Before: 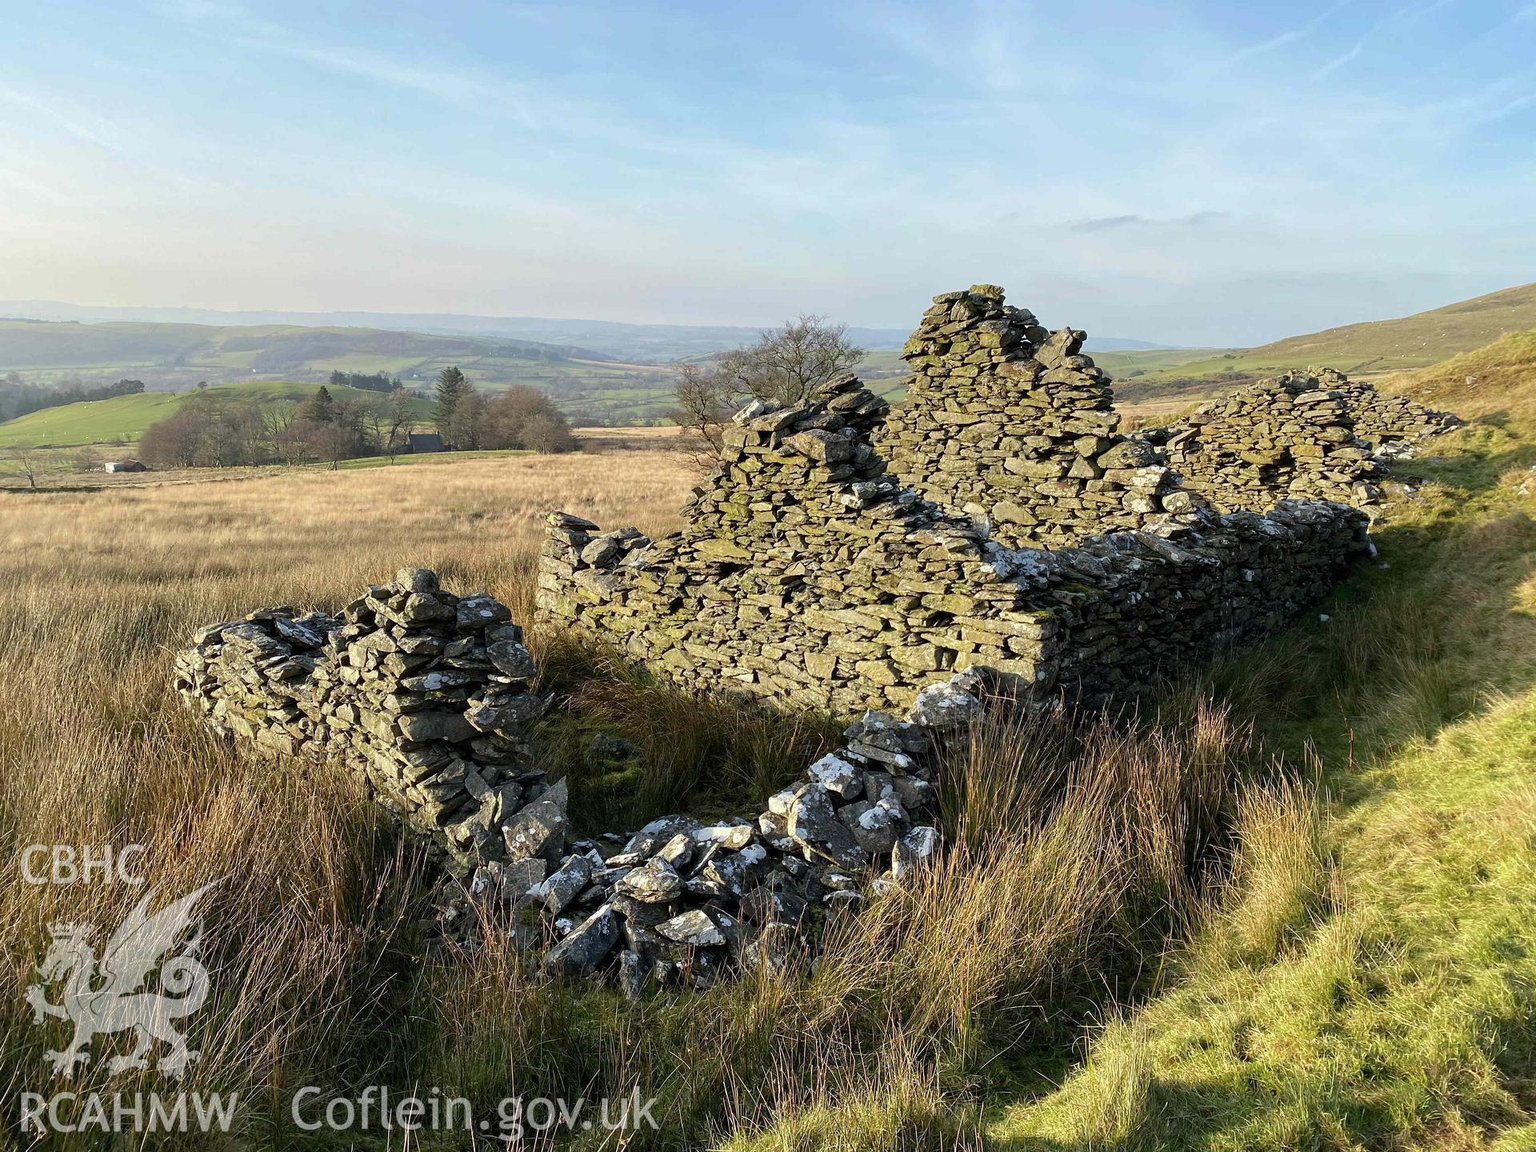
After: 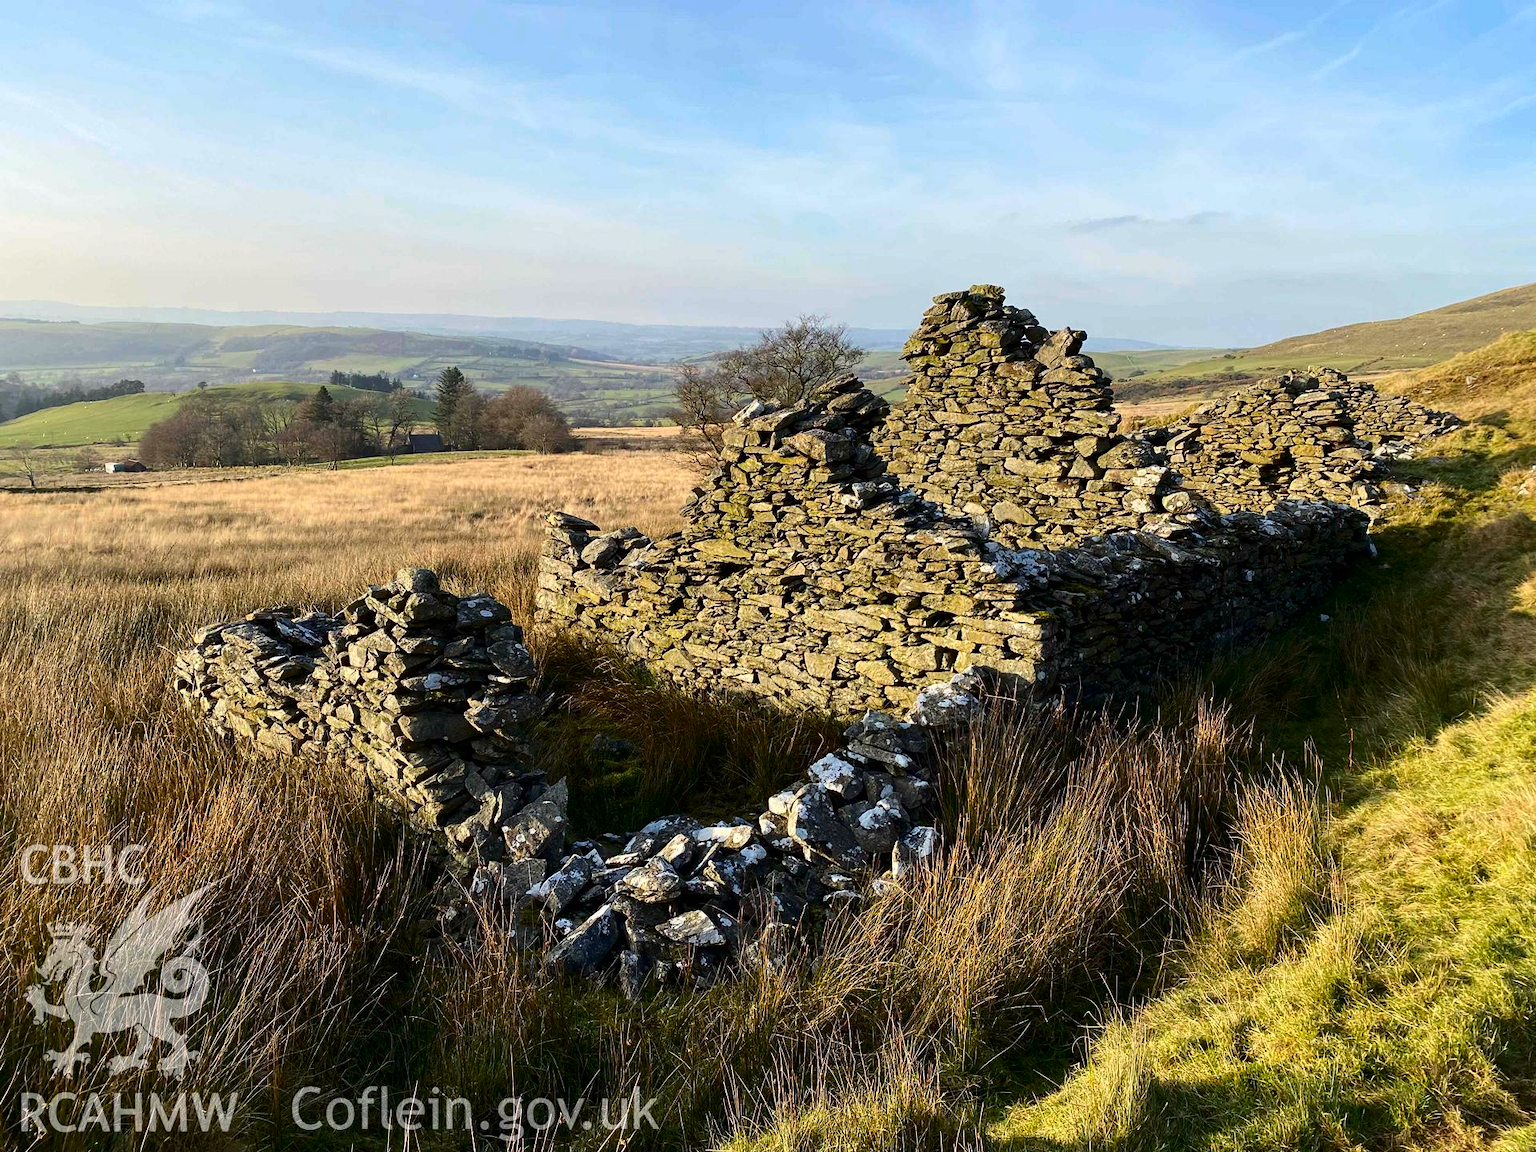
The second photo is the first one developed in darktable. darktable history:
contrast brightness saturation: contrast 0.185, brightness -0.102, saturation 0.212
